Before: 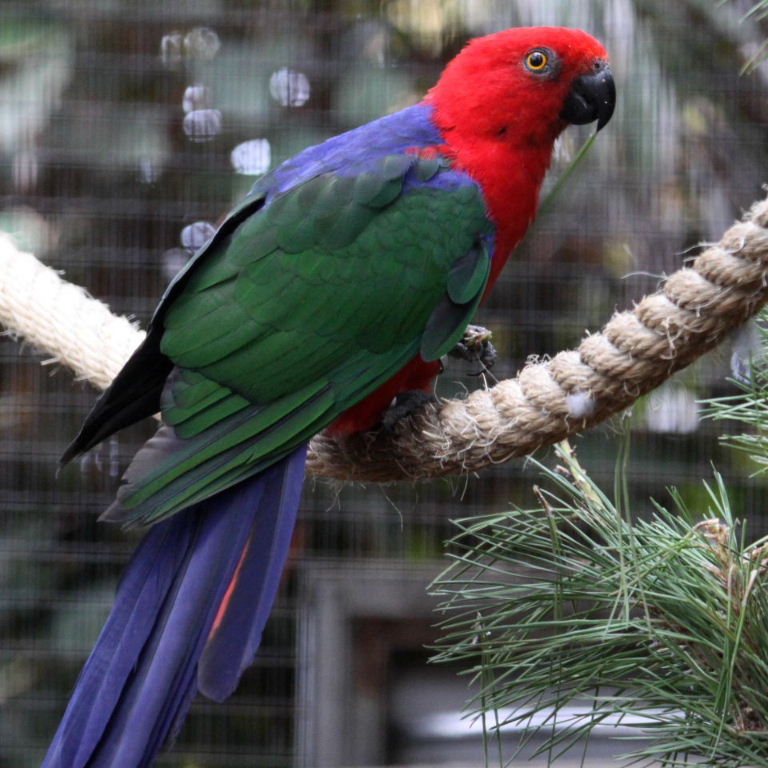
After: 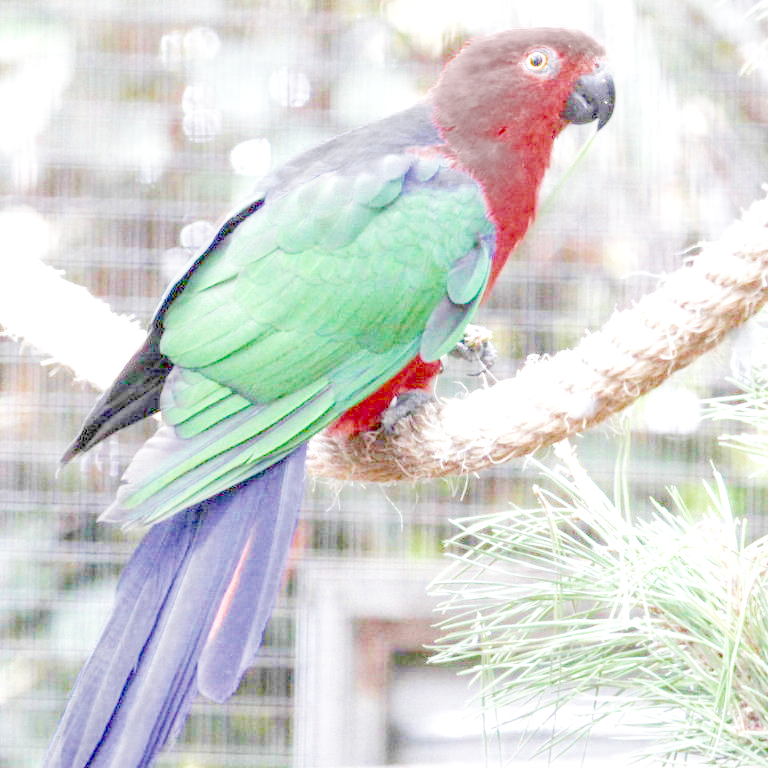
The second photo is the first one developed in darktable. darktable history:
exposure: exposure 0.6 EV, compensate highlight preservation false
local contrast: highlights 20%, detail 150%
color balance: output saturation 120%
filmic rgb: middle gray luminance 4.29%, black relative exposure -13 EV, white relative exposure 5 EV, threshold 6 EV, target black luminance 0%, hardness 5.19, latitude 59.69%, contrast 0.767, highlights saturation mix 5%, shadows ↔ highlights balance 25.95%, add noise in highlights 0, color science v3 (2019), use custom middle-gray values true, iterations of high-quality reconstruction 0, contrast in highlights soft, enable highlight reconstruction true
